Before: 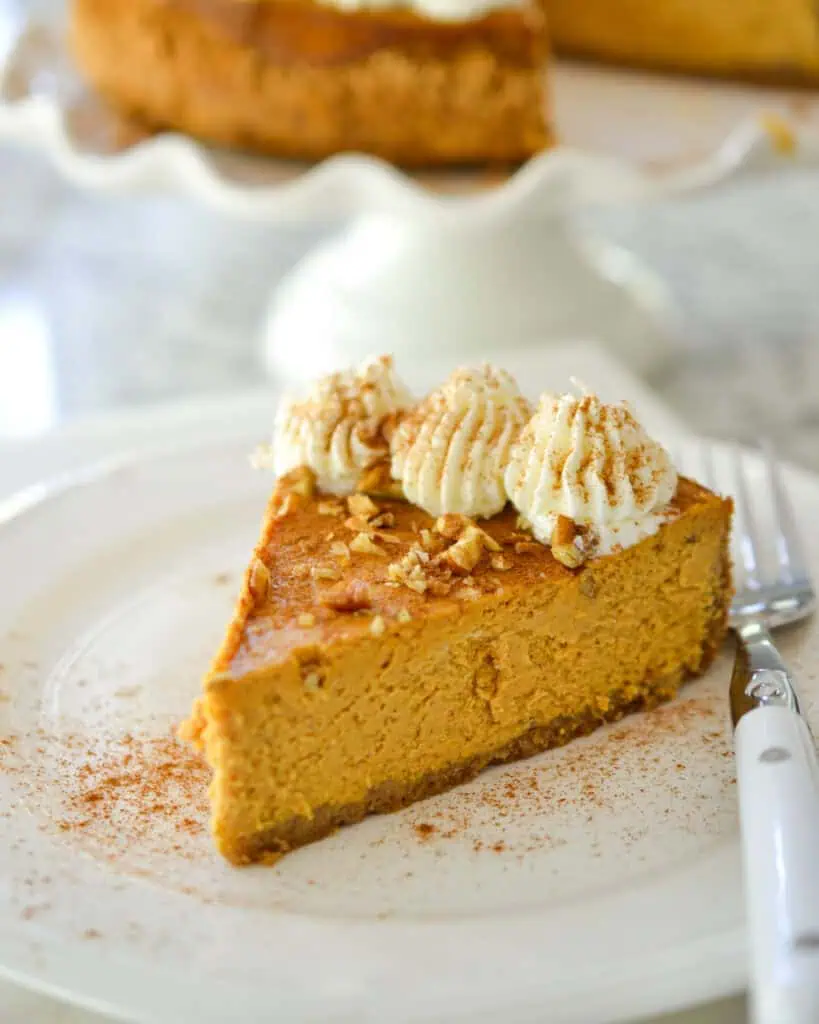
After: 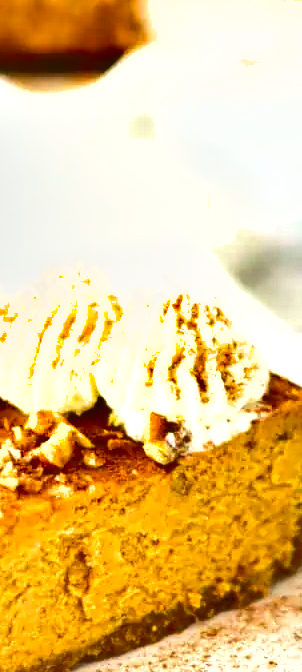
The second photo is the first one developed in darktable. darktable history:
exposure: black level correction 0, exposure 1.2 EV, compensate exposure bias true, compensate highlight preservation false
shadows and highlights: soften with gaussian
crop and rotate: left 49.936%, top 10.094%, right 13.136%, bottom 24.256%
